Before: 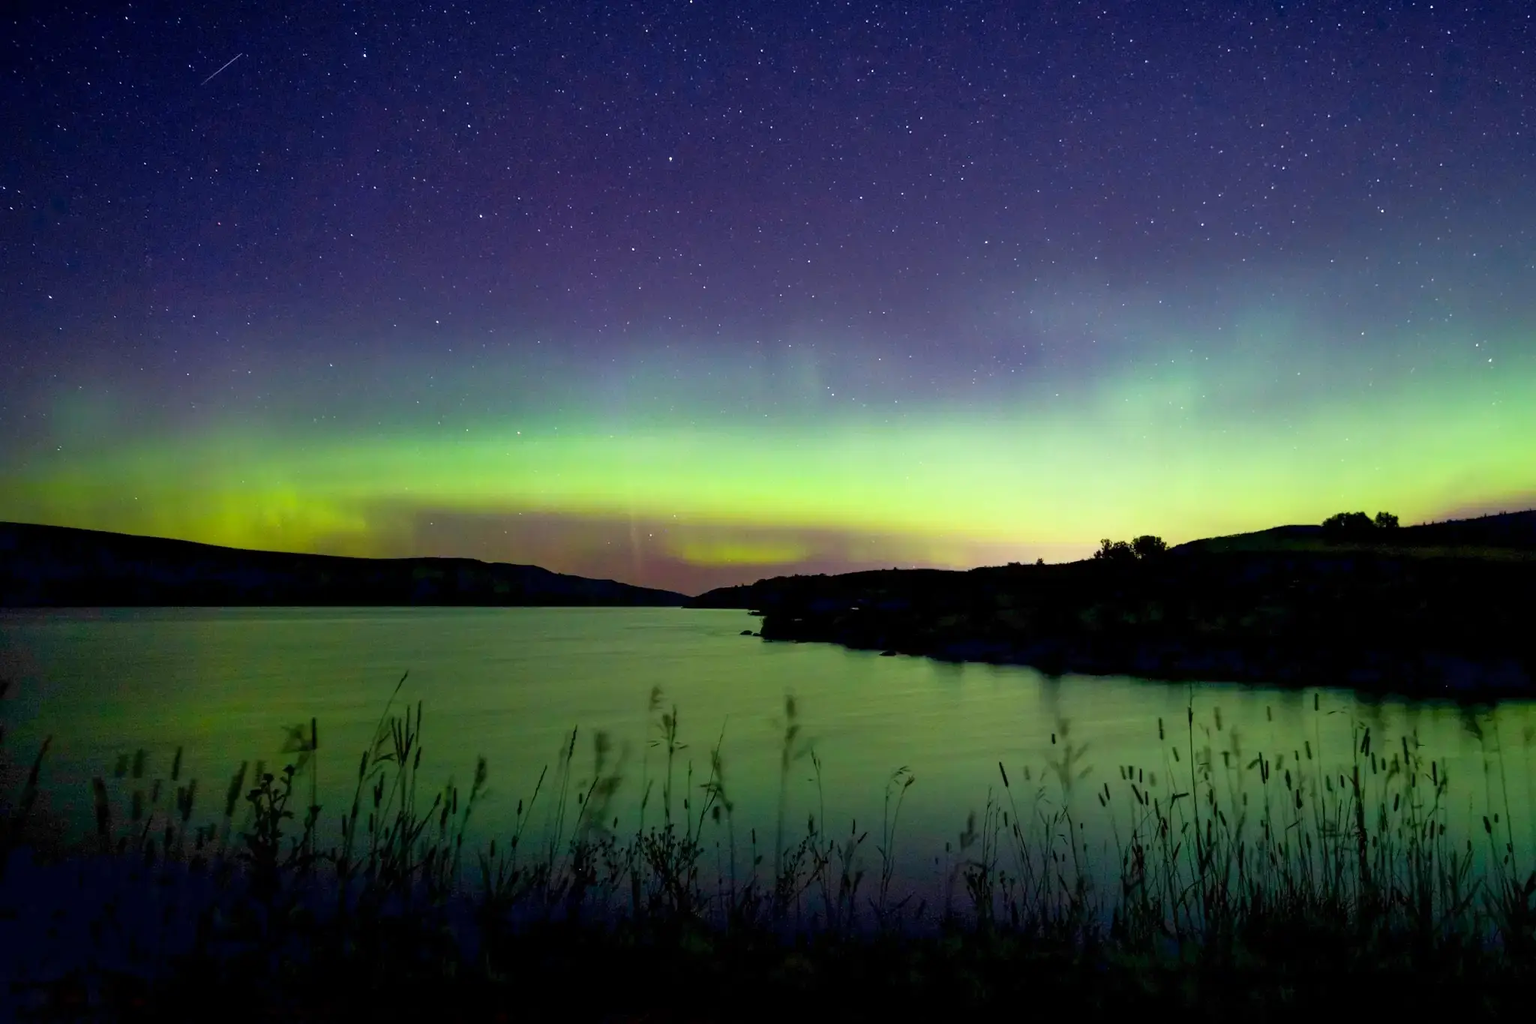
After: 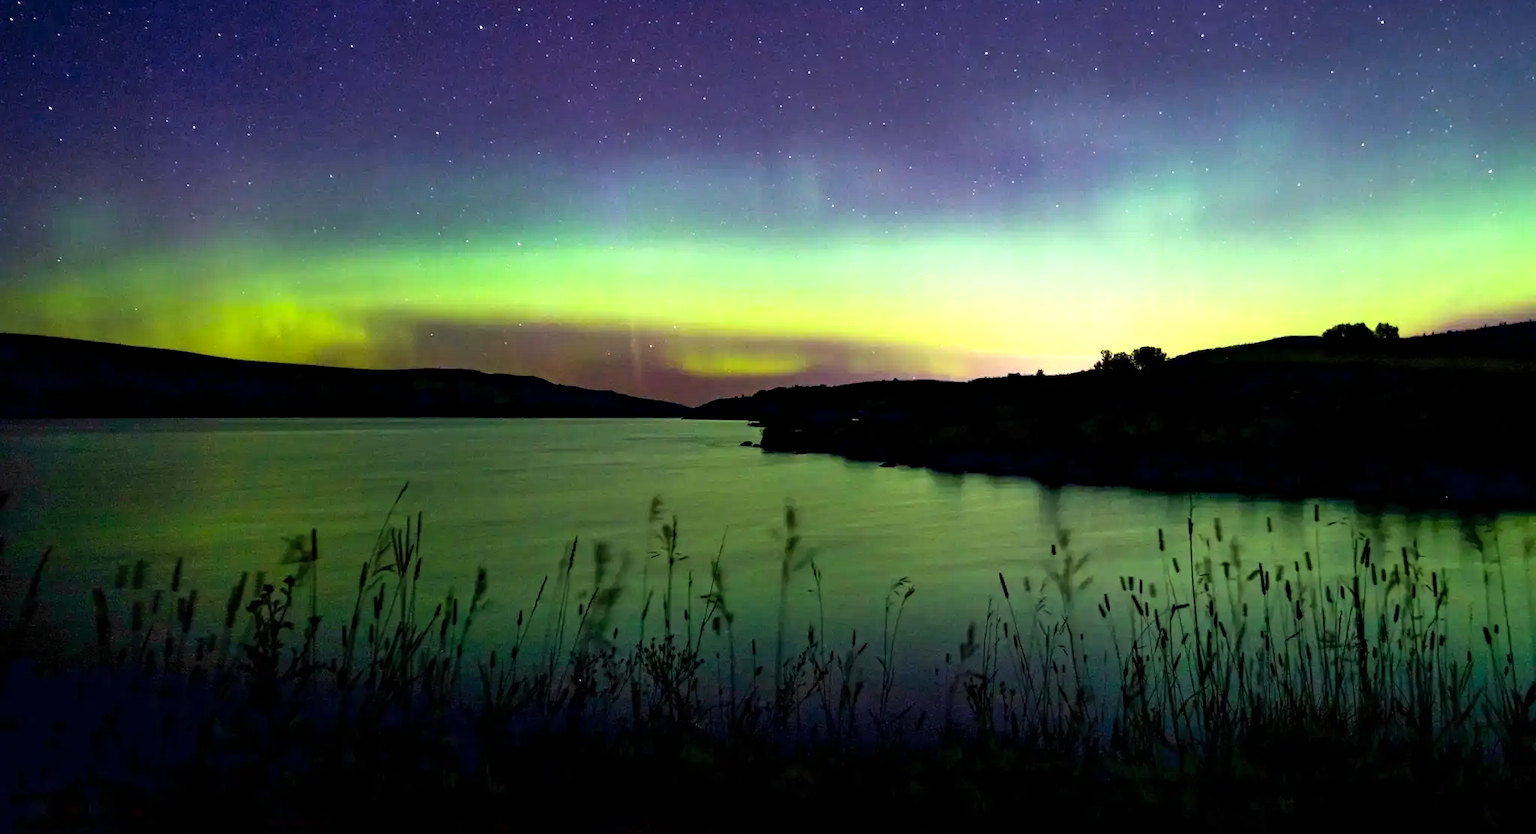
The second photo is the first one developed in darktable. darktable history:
haze removal: compatibility mode true, adaptive false
shadows and highlights: shadows 37.27, highlights -28.18, soften with gaussian
crop and rotate: top 18.507%
tone equalizer: -8 EV -0.75 EV, -7 EV -0.7 EV, -6 EV -0.6 EV, -5 EV -0.4 EV, -3 EV 0.4 EV, -2 EV 0.6 EV, -1 EV 0.7 EV, +0 EV 0.75 EV, edges refinement/feathering 500, mask exposure compensation -1.57 EV, preserve details no
